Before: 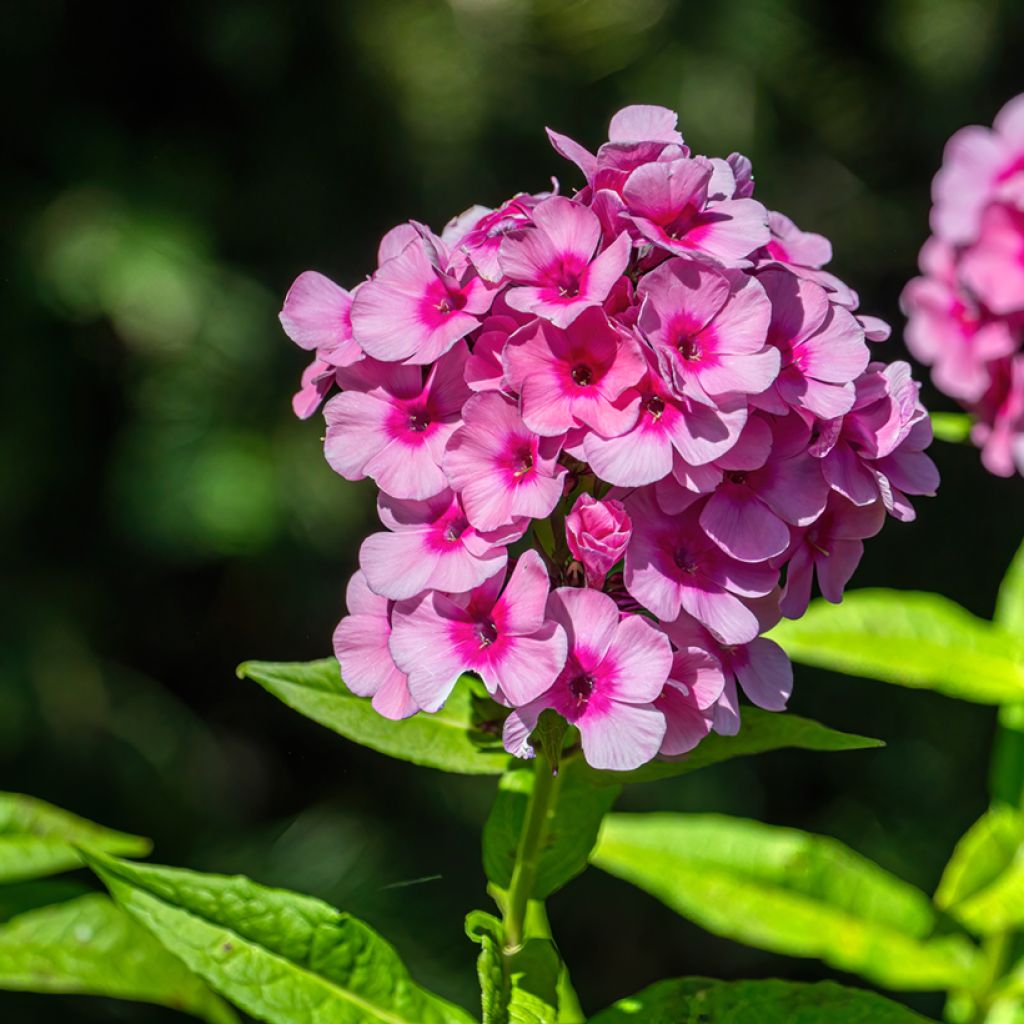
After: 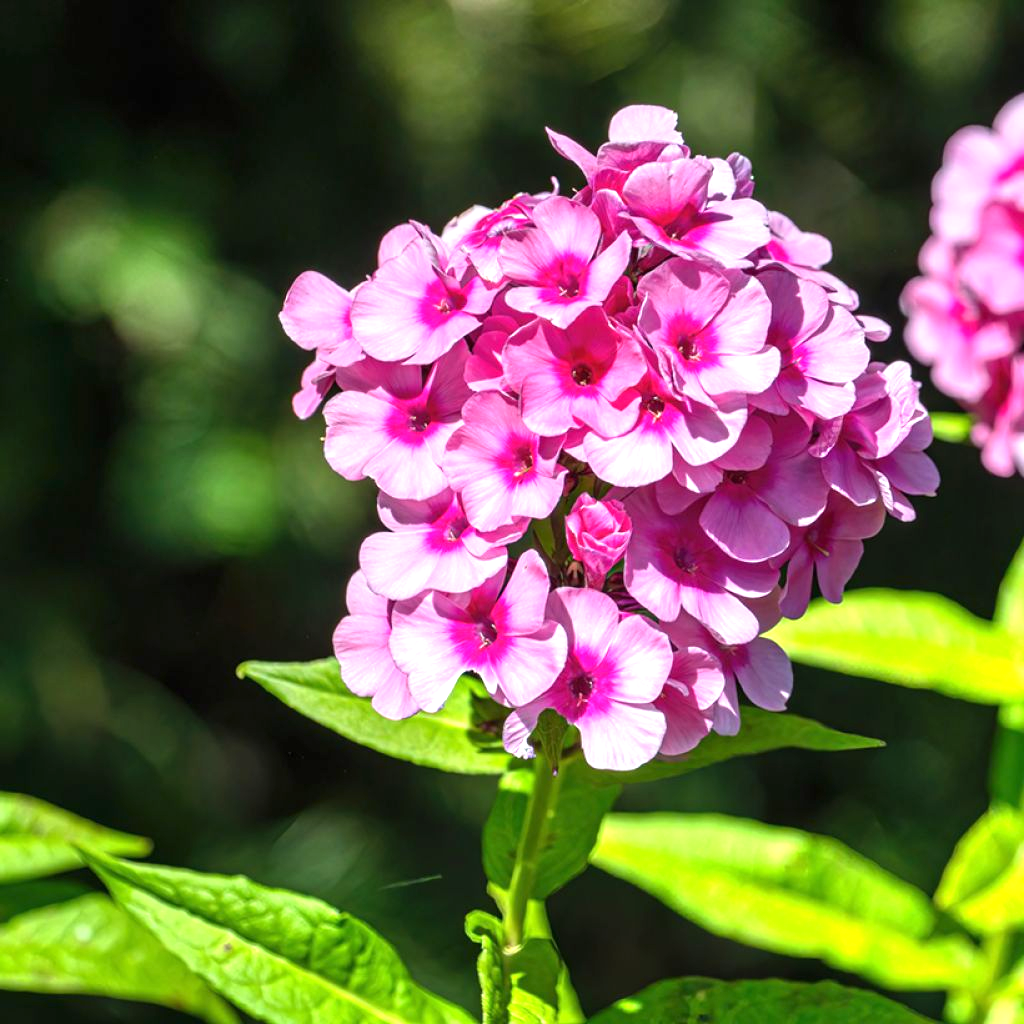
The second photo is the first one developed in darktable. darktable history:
exposure: black level correction 0, exposure 0.899 EV, compensate highlight preservation false
